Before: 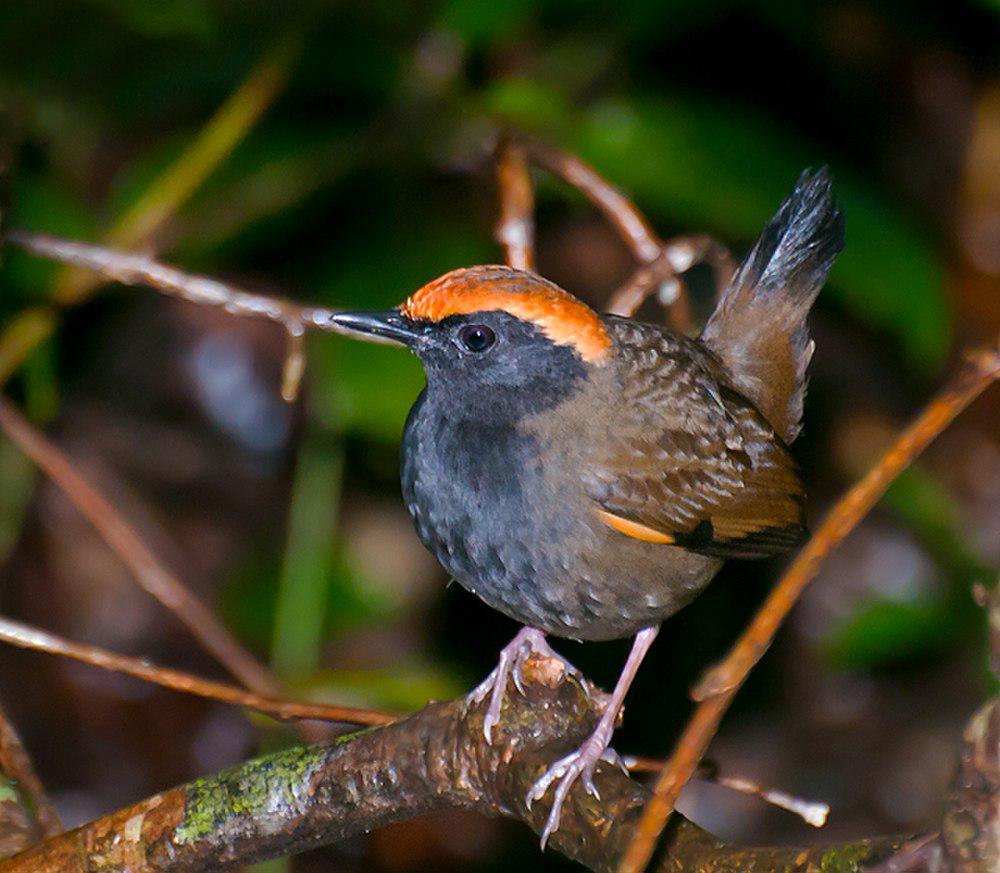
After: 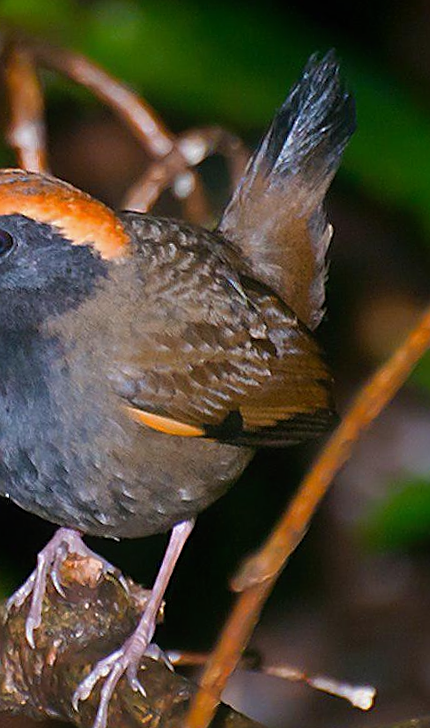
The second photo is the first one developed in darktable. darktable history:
crop: left 47.628%, top 6.643%, right 7.874%
contrast equalizer: octaves 7, y [[0.6 ×6], [0.55 ×6], [0 ×6], [0 ×6], [0 ×6]], mix -0.3
rotate and perspective: rotation -3.52°, crop left 0.036, crop right 0.964, crop top 0.081, crop bottom 0.919
sharpen: on, module defaults
